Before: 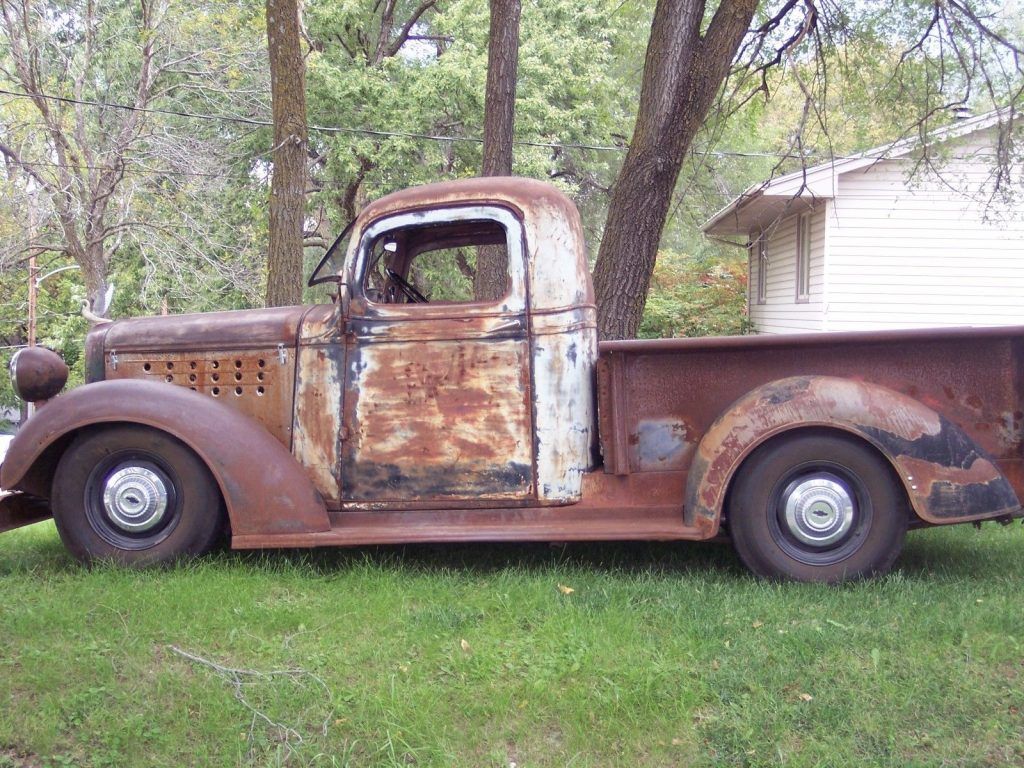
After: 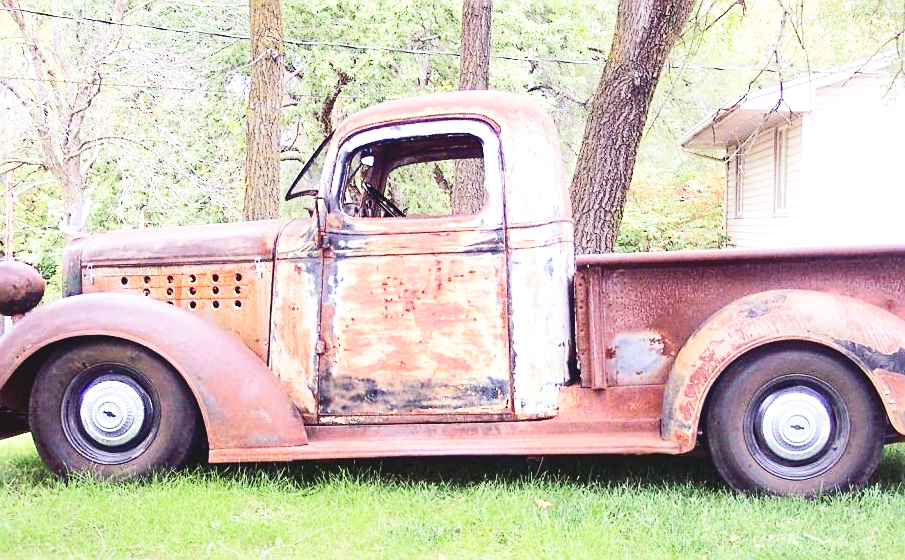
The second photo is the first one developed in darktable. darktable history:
sharpen: on, module defaults
crop and rotate: left 2.298%, top 11.294%, right 9.286%, bottom 15.749%
exposure: exposure 0.026 EV, compensate highlight preservation false
base curve: curves: ch0 [(0, 0.003) (0.001, 0.002) (0.006, 0.004) (0.02, 0.022) (0.048, 0.086) (0.094, 0.234) (0.162, 0.431) (0.258, 0.629) (0.385, 0.8) (0.548, 0.918) (0.751, 0.988) (1, 1)], preserve colors none
tone curve: curves: ch0 [(0, 0) (0.003, 0.072) (0.011, 0.077) (0.025, 0.082) (0.044, 0.094) (0.069, 0.106) (0.1, 0.125) (0.136, 0.145) (0.177, 0.173) (0.224, 0.216) (0.277, 0.281) (0.335, 0.356) (0.399, 0.436) (0.468, 0.53) (0.543, 0.629) (0.623, 0.724) (0.709, 0.808) (0.801, 0.88) (0.898, 0.941) (1, 1)], color space Lab, independent channels, preserve colors none
